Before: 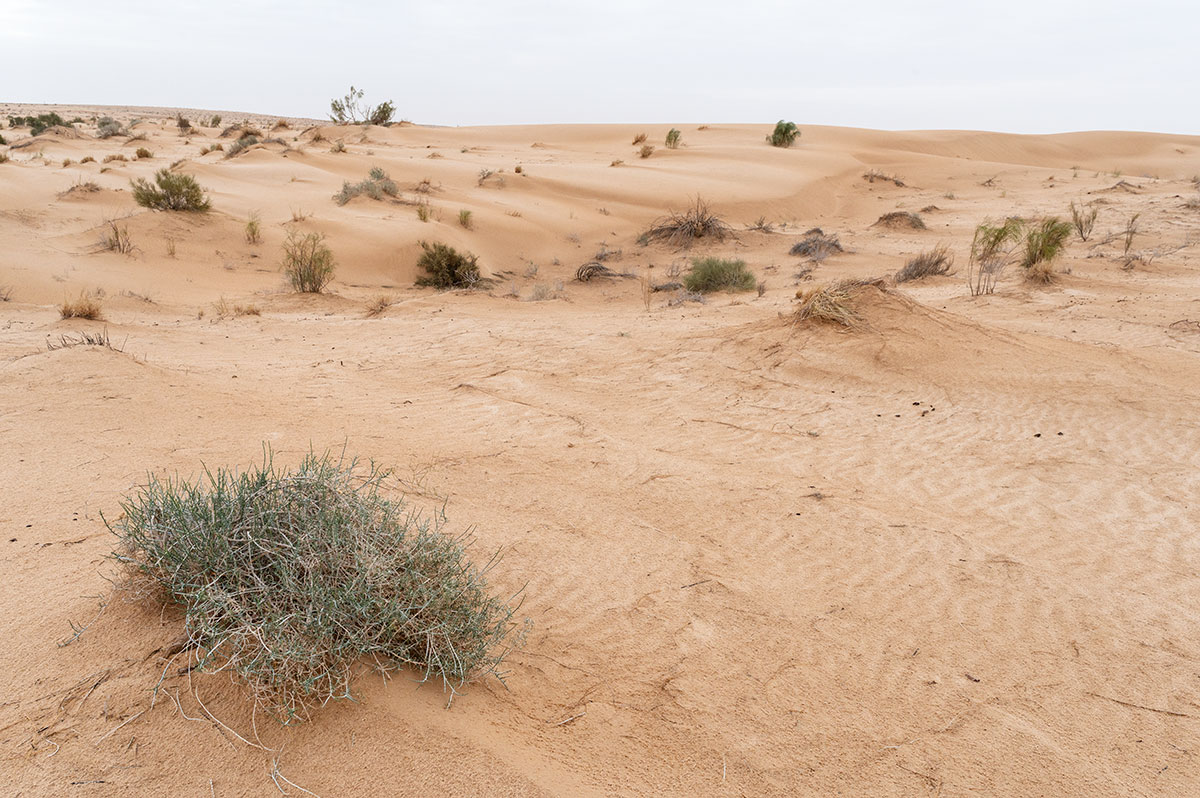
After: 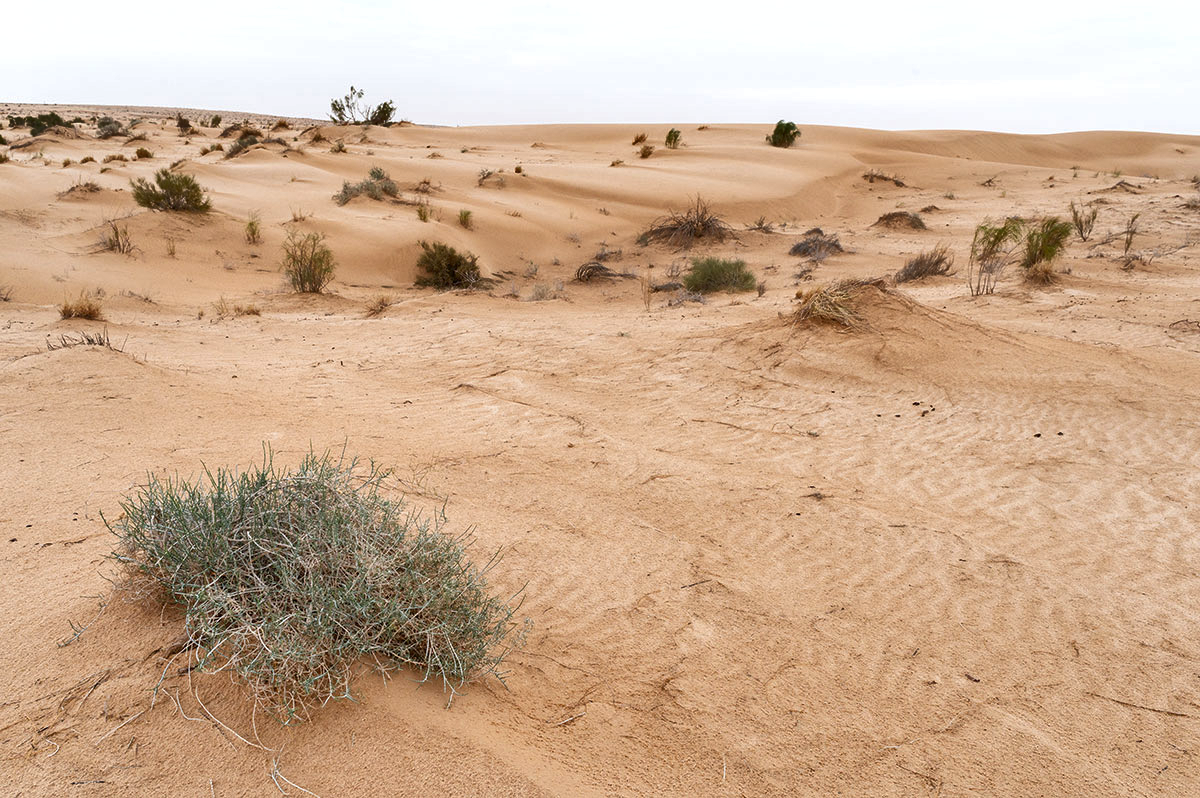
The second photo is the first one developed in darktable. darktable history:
shadows and highlights: soften with gaussian
levels: levels [0, 0.476, 0.951]
